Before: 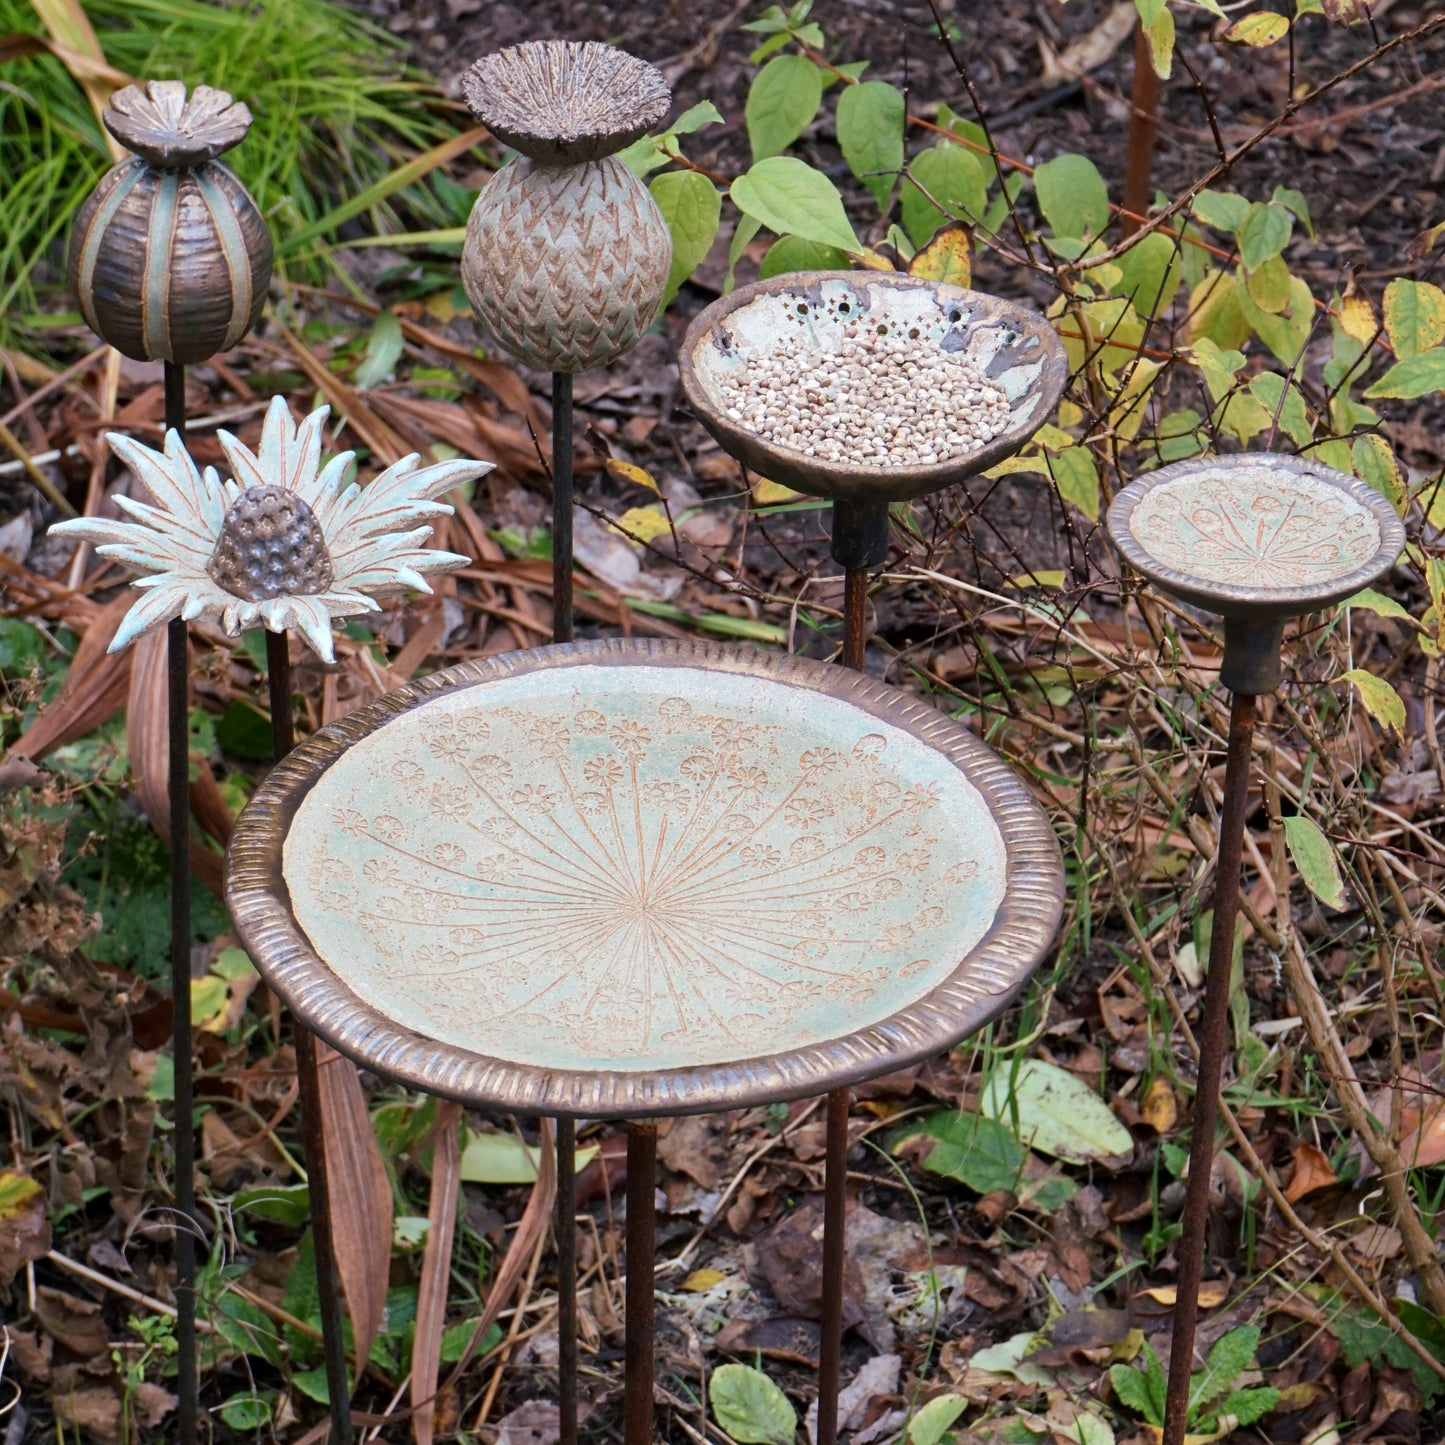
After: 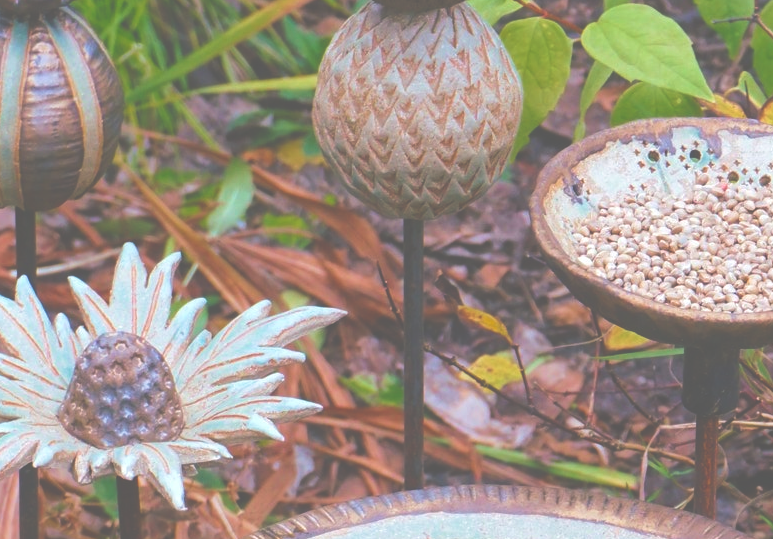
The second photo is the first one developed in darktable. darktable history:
exposure: black level correction -0.087, compensate highlight preservation false
color balance rgb: perceptual saturation grading › global saturation 19.877%, perceptual brilliance grading › mid-tones 10.102%, perceptual brilliance grading › shadows 15.165%, saturation formula JzAzBz (2021)
crop: left 10.38%, top 10.654%, right 36.094%, bottom 52.003%
velvia: strength 45.46%
